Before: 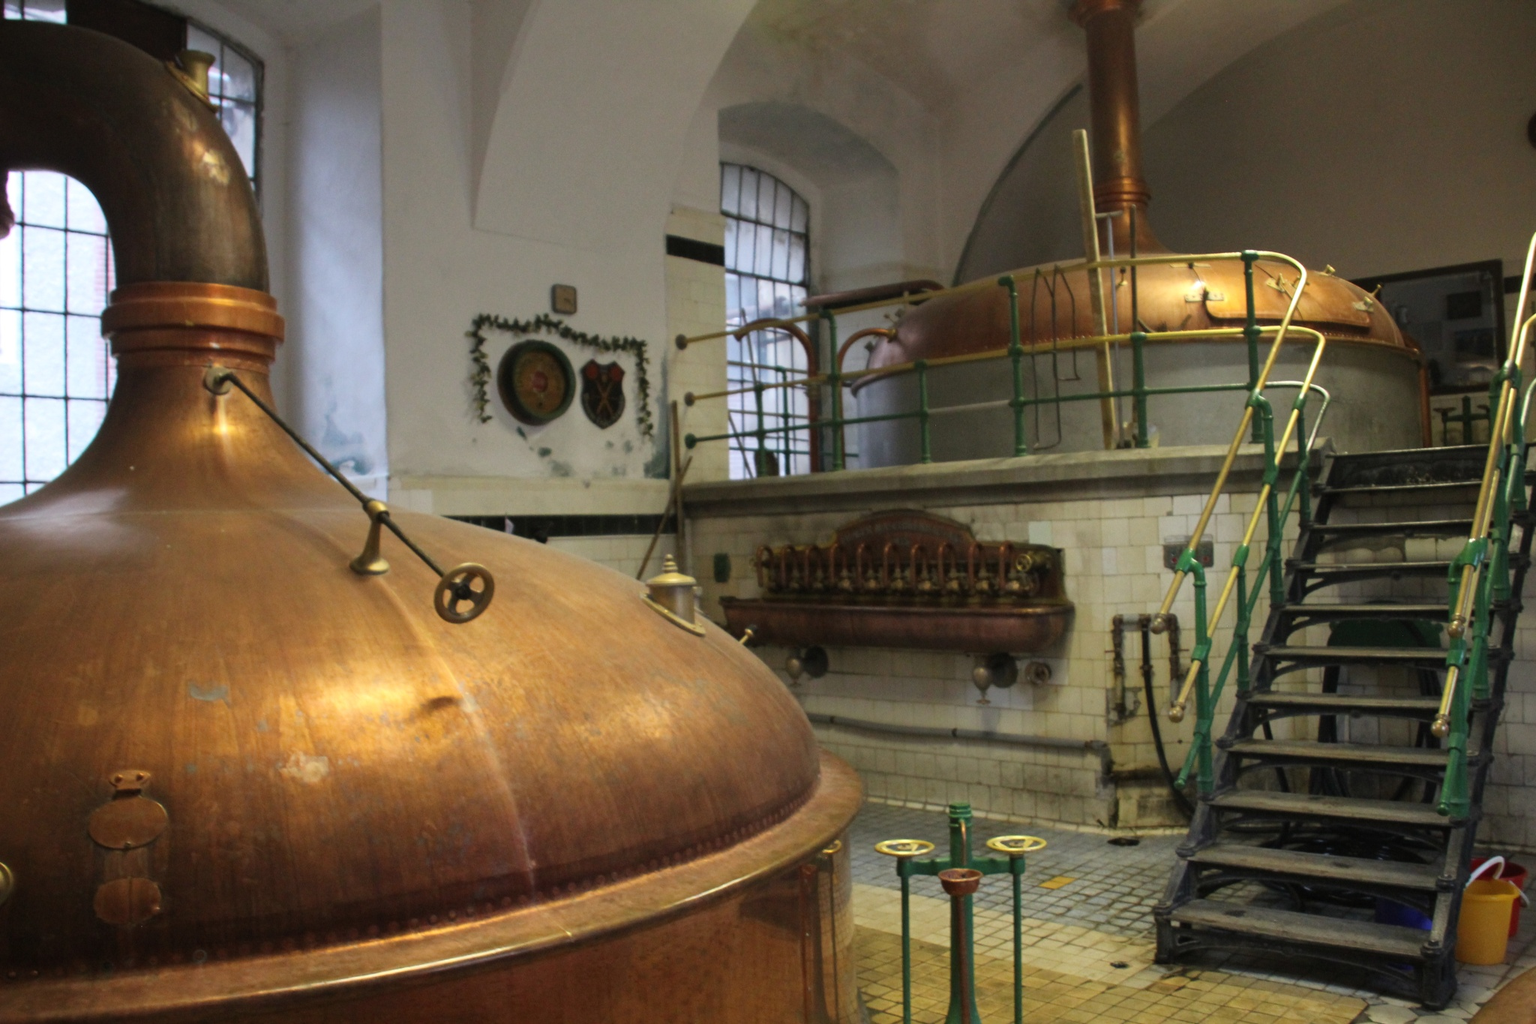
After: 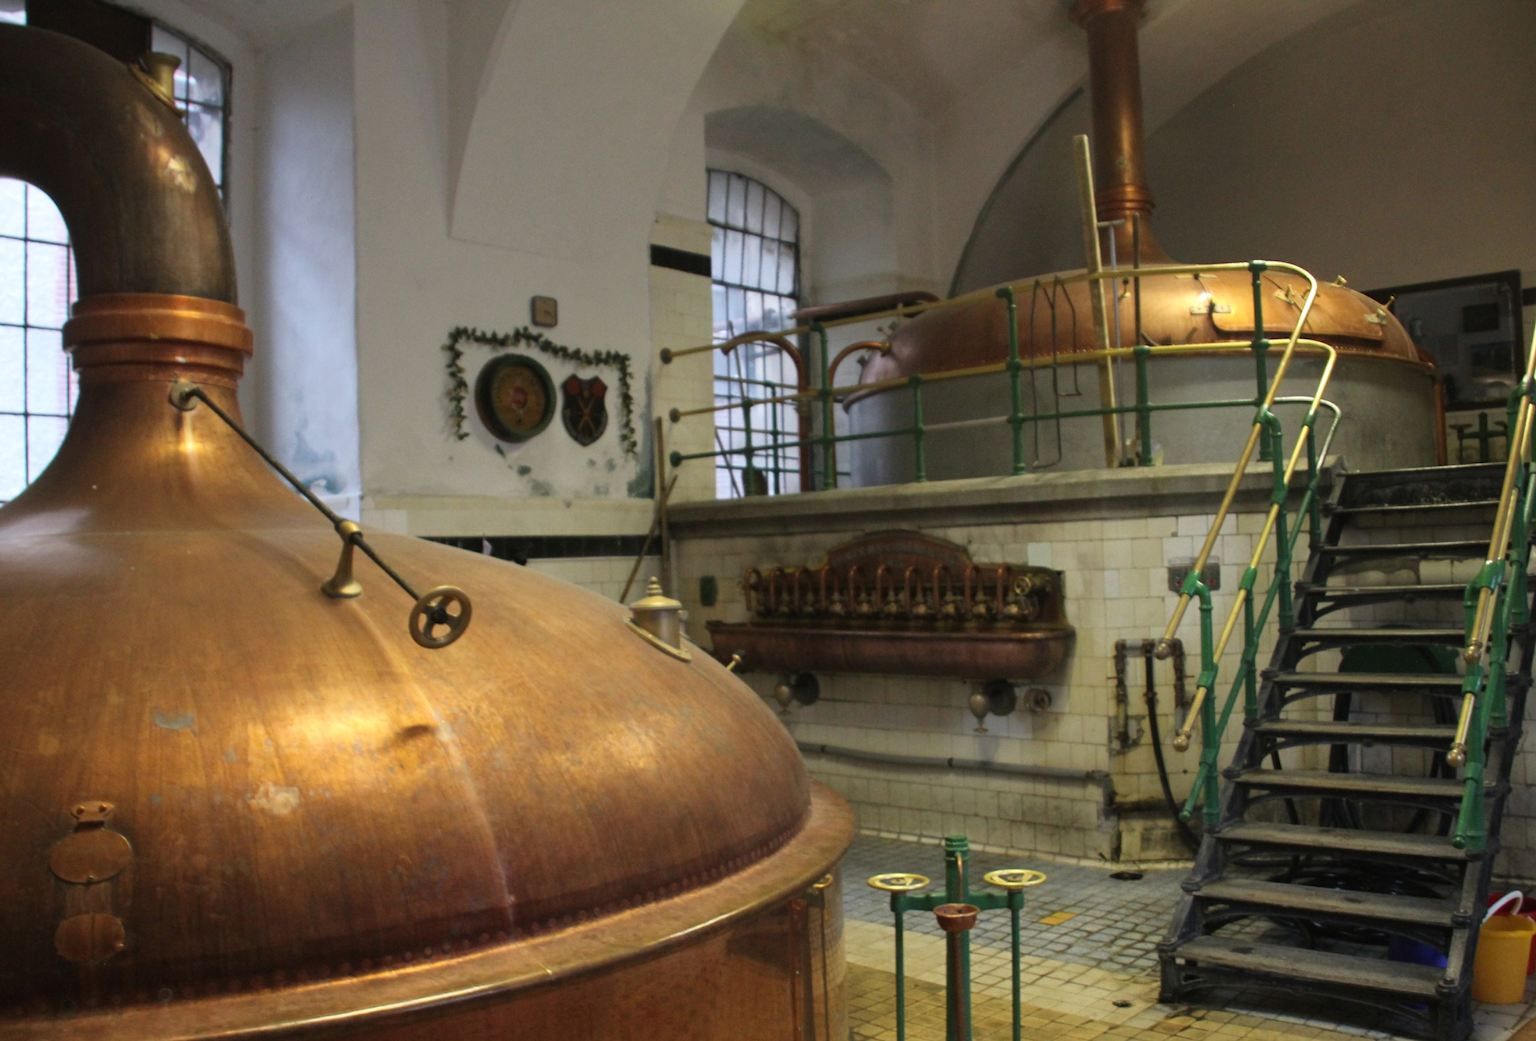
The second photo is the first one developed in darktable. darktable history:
crop and rotate: left 2.694%, right 1.211%, bottom 2.183%
